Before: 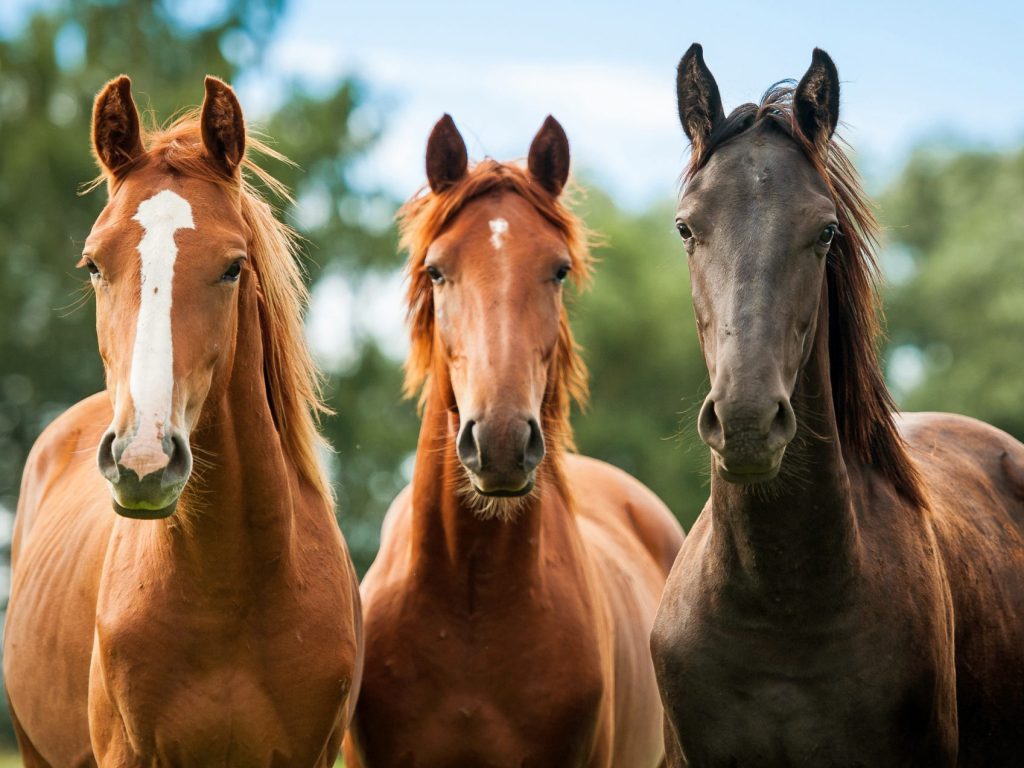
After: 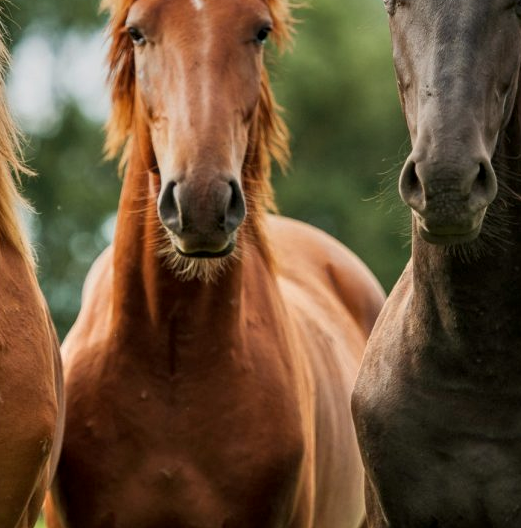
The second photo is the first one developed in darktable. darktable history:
crop and rotate: left 29.237%, top 31.152%, right 19.807%
local contrast: on, module defaults
graduated density: on, module defaults
